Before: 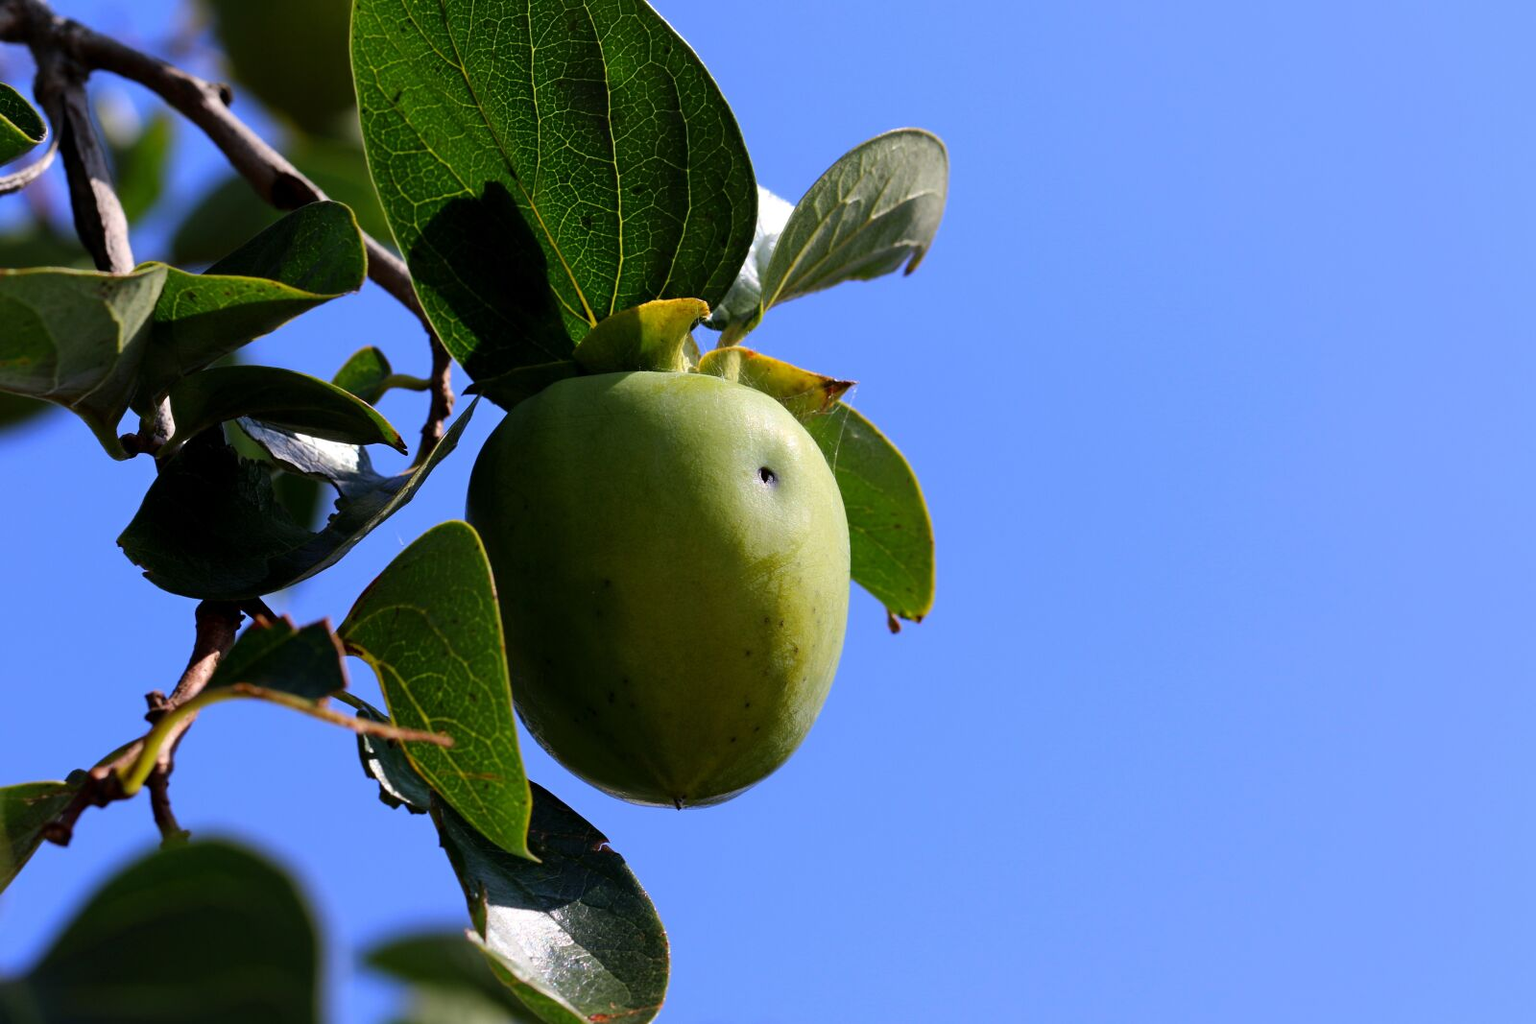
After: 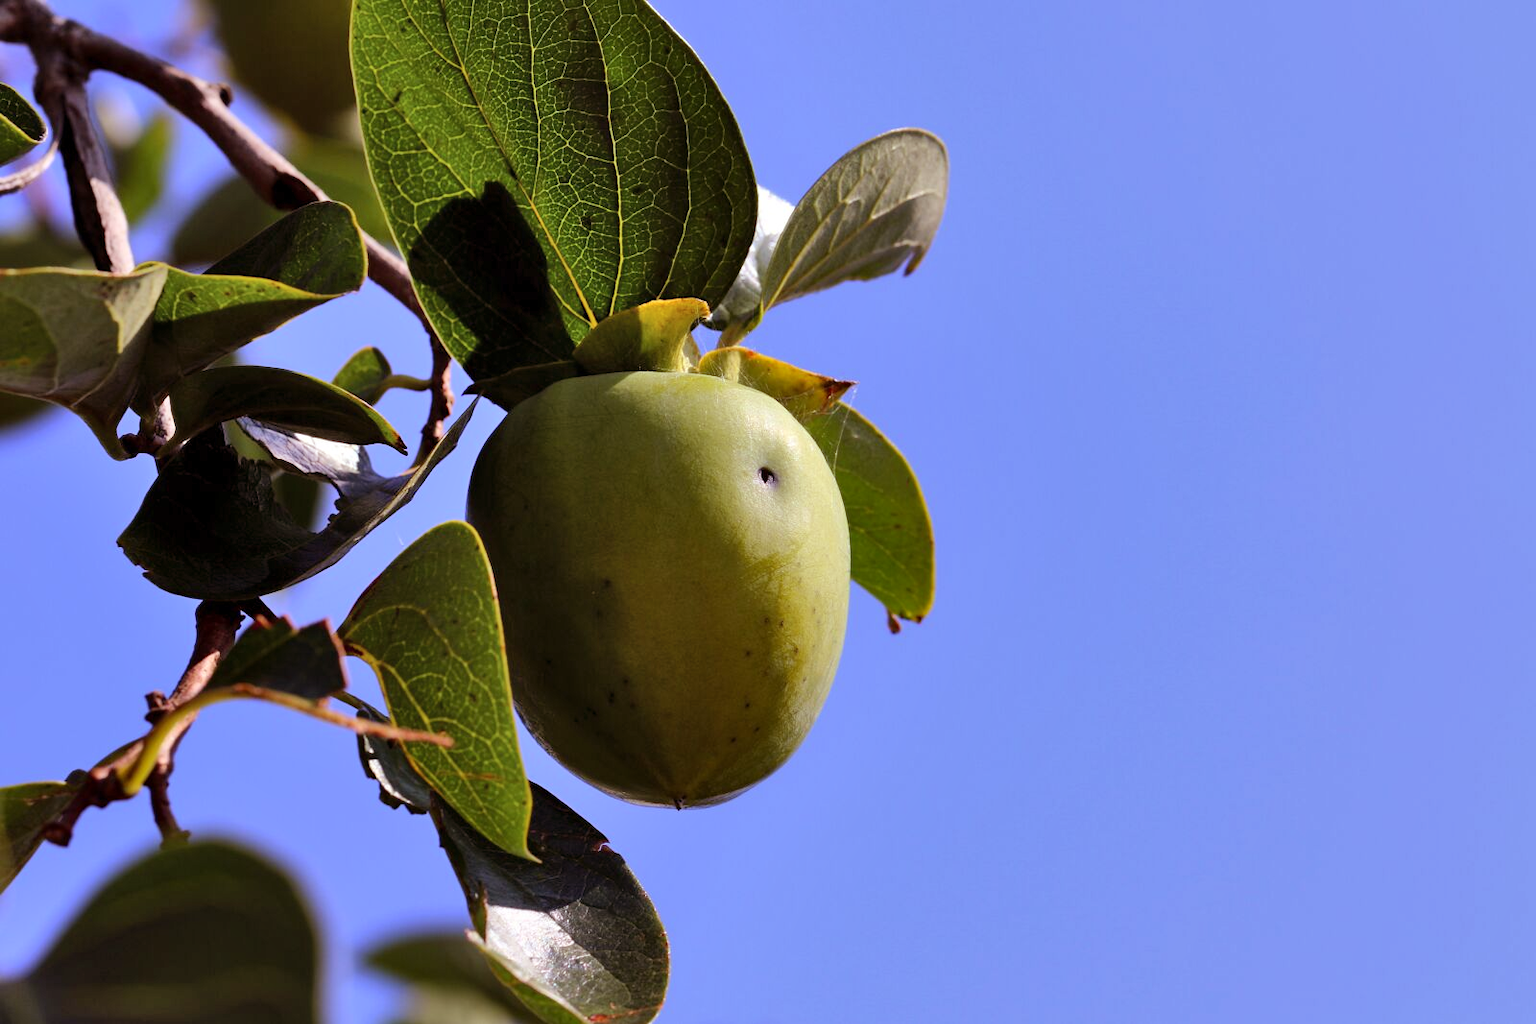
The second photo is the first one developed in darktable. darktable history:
rgb levels: mode RGB, independent channels, levels [[0, 0.474, 1], [0, 0.5, 1], [0, 0.5, 1]]
shadows and highlights: shadows 60, soften with gaussian
